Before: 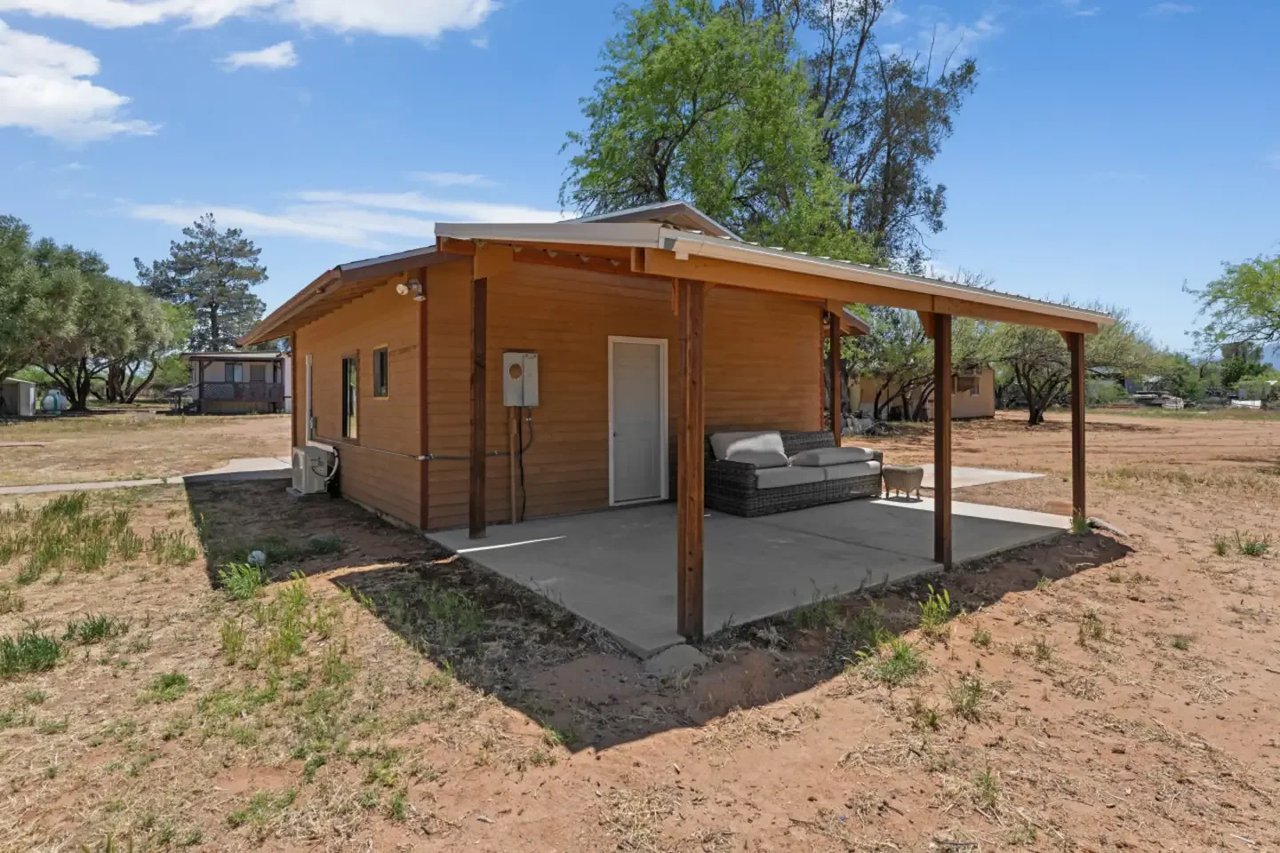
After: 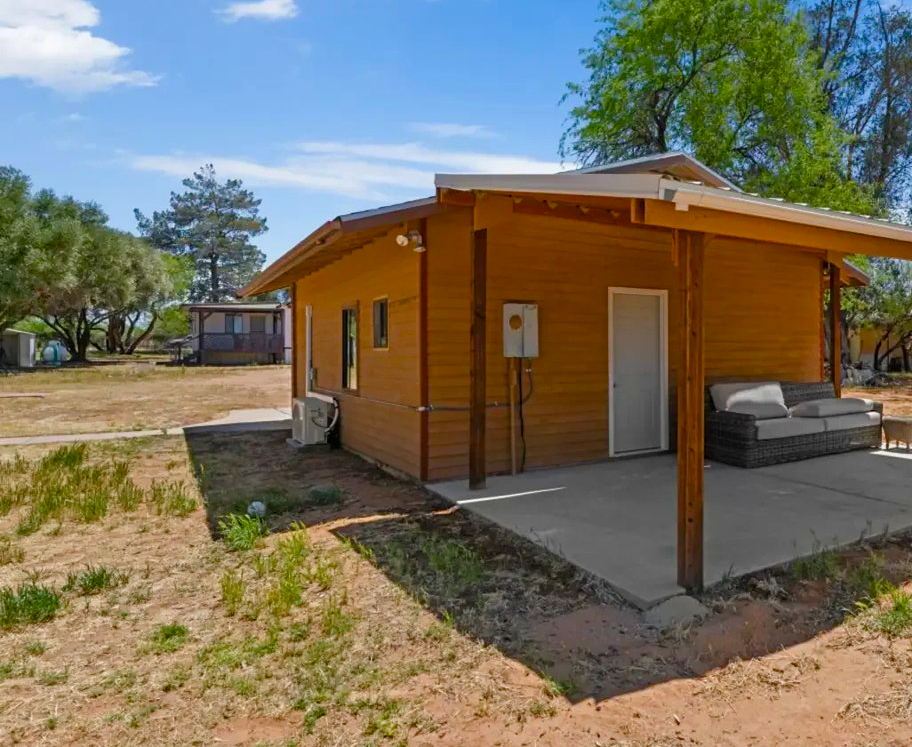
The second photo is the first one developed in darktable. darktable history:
crop: top 5.803%, right 27.864%, bottom 5.804%
color balance rgb: perceptual saturation grading › global saturation 35%, perceptual saturation grading › highlights -25%, perceptual saturation grading › shadows 50%
